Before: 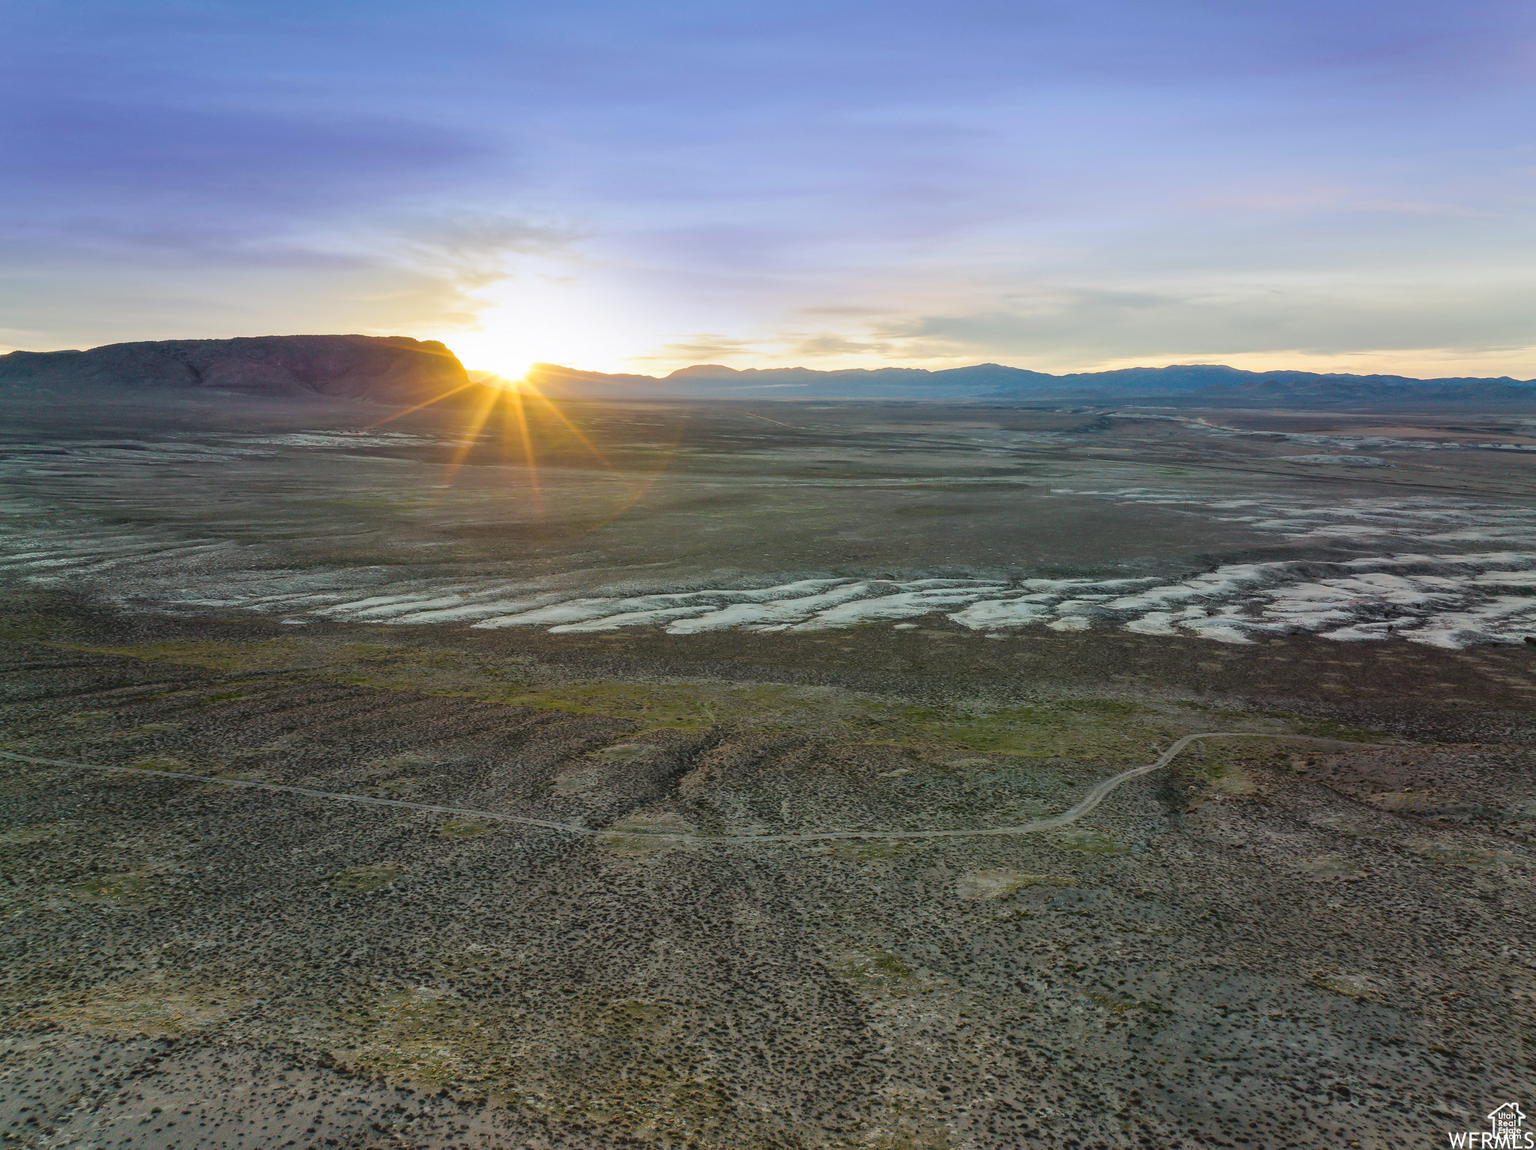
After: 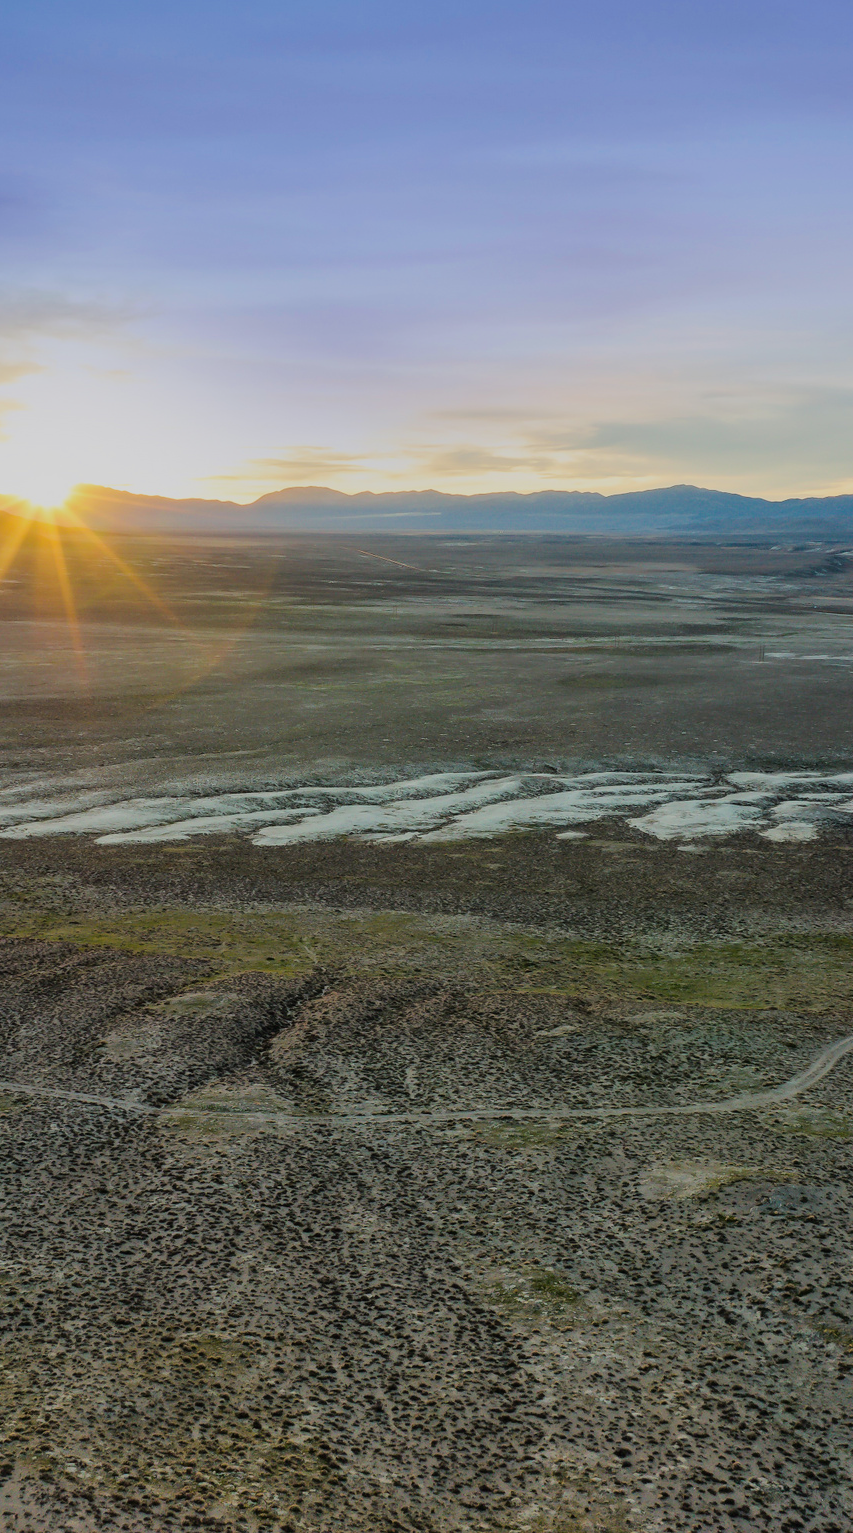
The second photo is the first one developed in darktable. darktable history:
crop: left 31.067%, right 27.254%
filmic rgb: black relative exposure -7.65 EV, white relative exposure 4.56 EV, hardness 3.61, color science v6 (2022)
